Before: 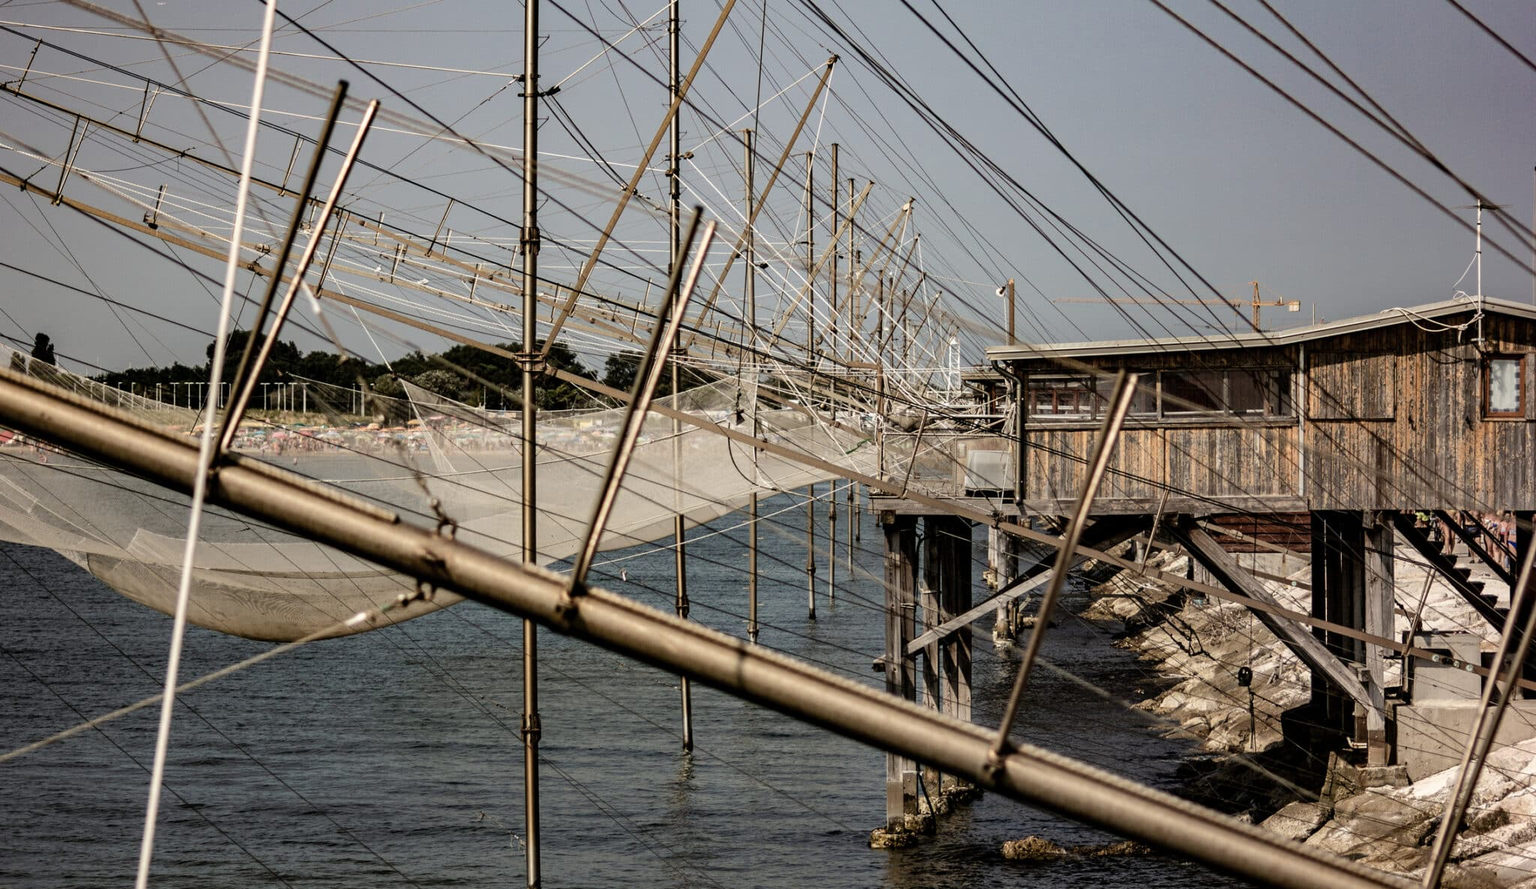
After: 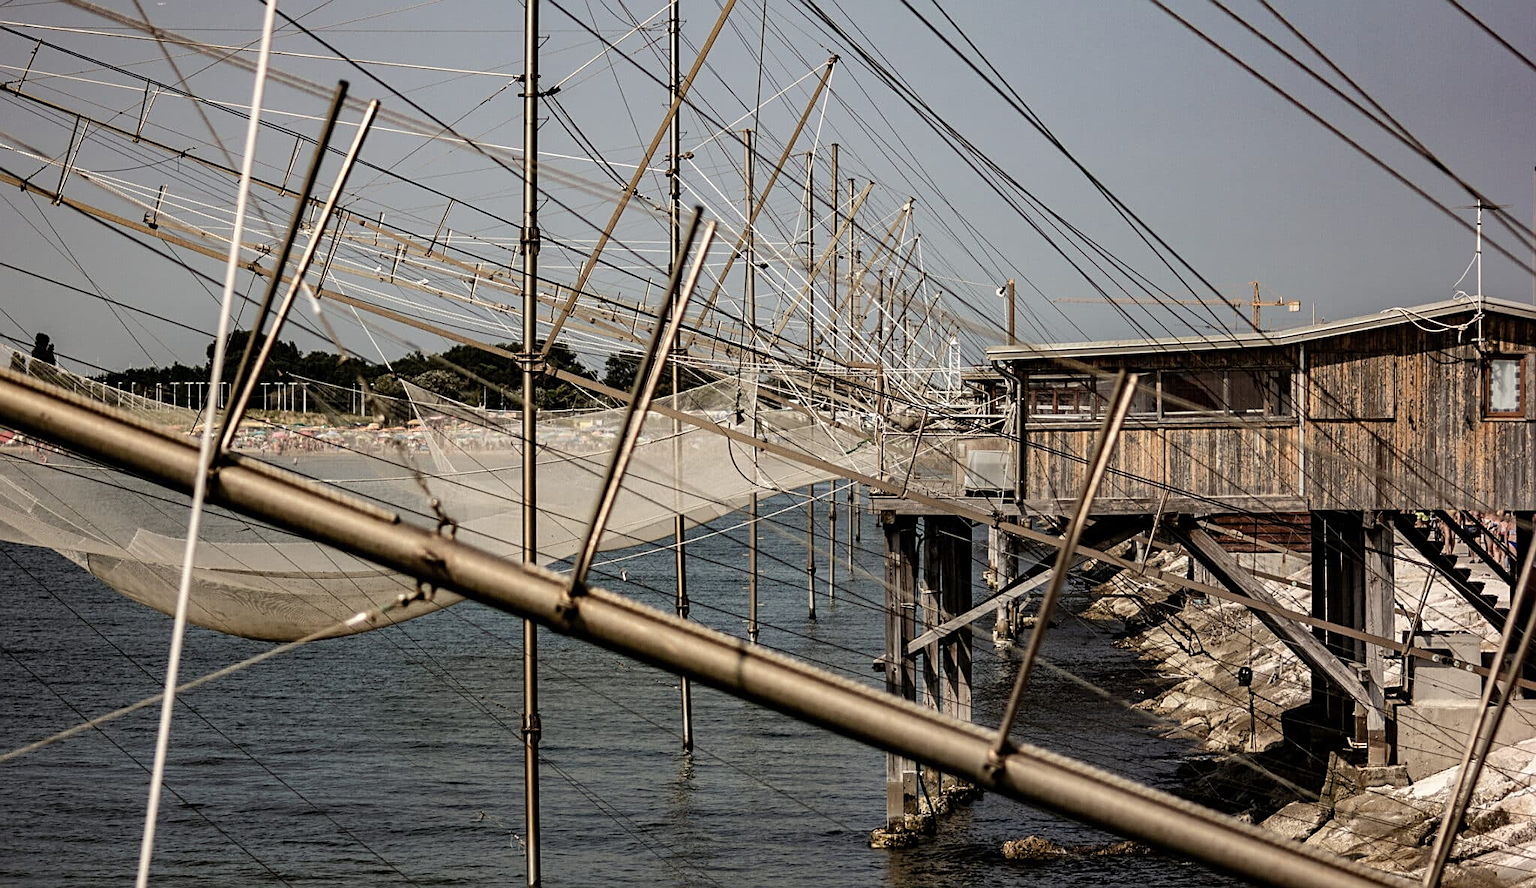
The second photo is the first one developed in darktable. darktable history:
sharpen: on, module defaults
color zones: curves: ch2 [(0, 0.5) (0.143, 0.5) (0.286, 0.489) (0.415, 0.421) (0.571, 0.5) (0.714, 0.5) (0.857, 0.5) (1, 0.5)]
